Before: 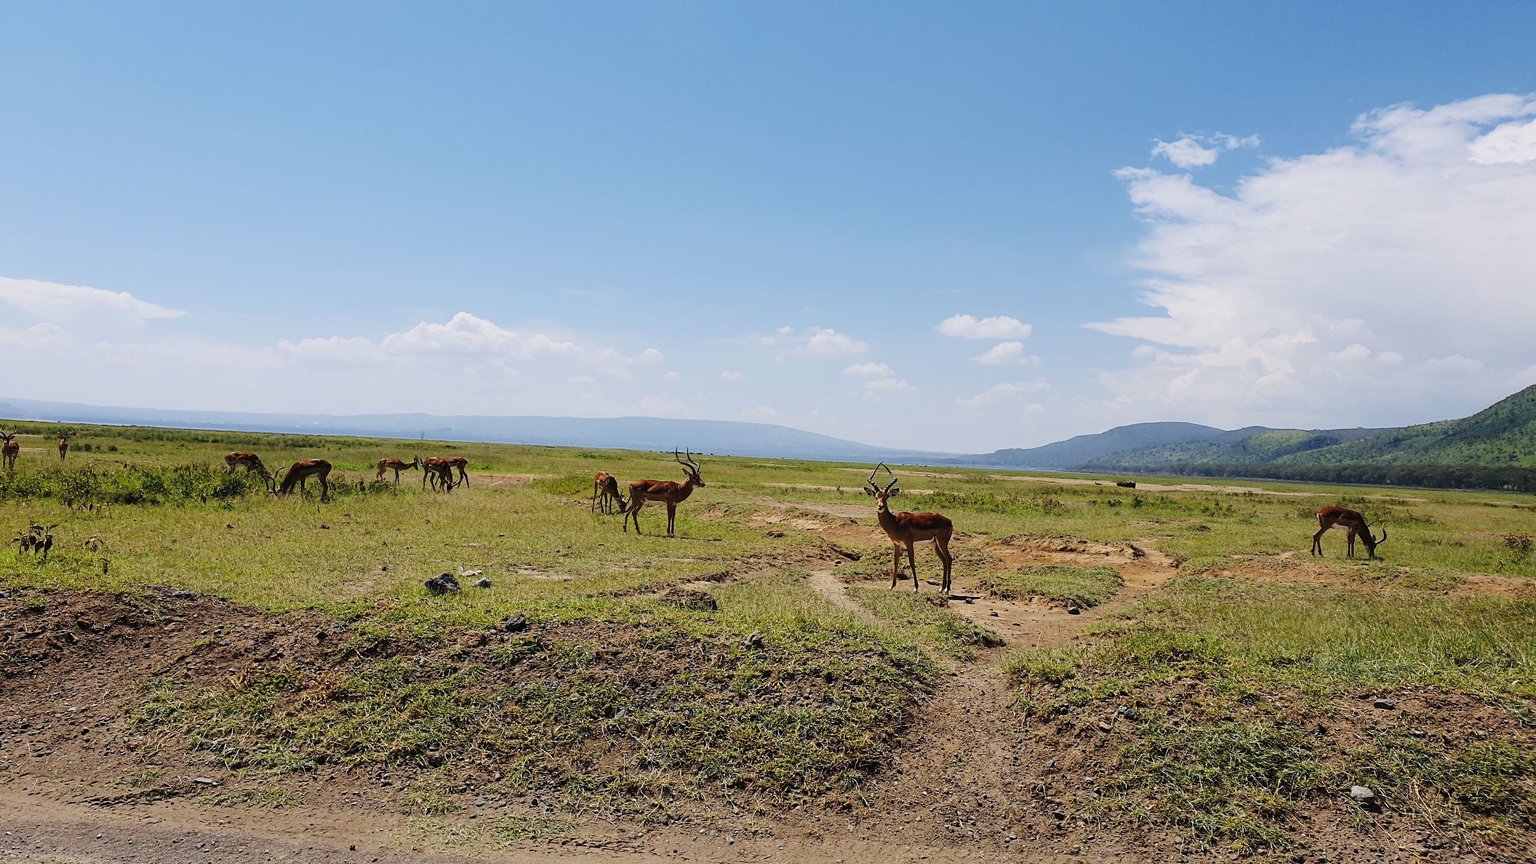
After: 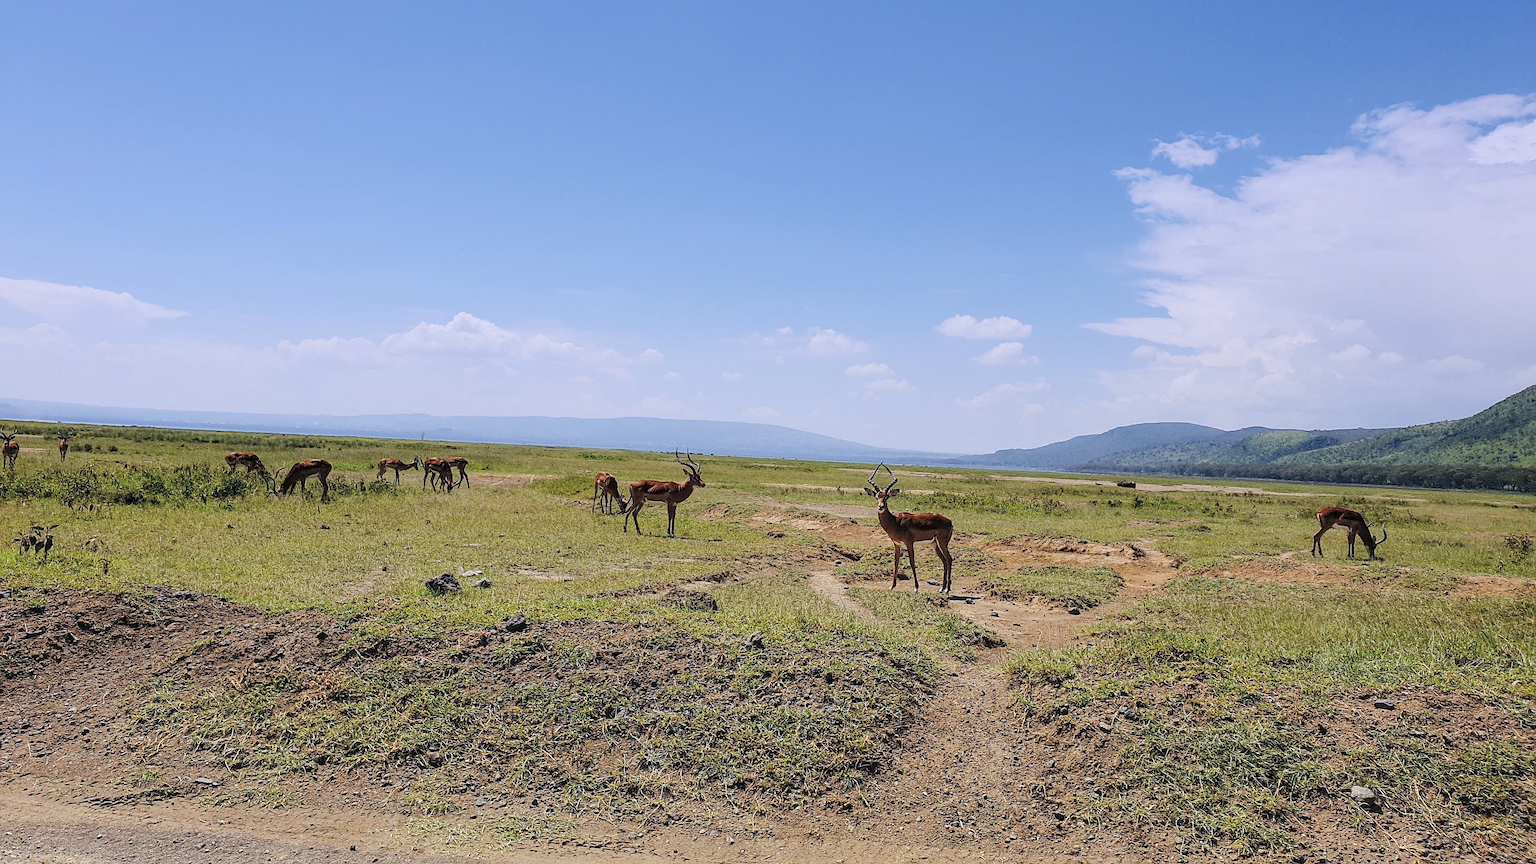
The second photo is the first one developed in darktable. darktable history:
graduated density: hue 238.83°, saturation 50%
local contrast: on, module defaults
sharpen: on, module defaults
shadows and highlights: shadows 12, white point adjustment 1.2, highlights -0.36, soften with gaussian
contrast brightness saturation: brightness 0.15
